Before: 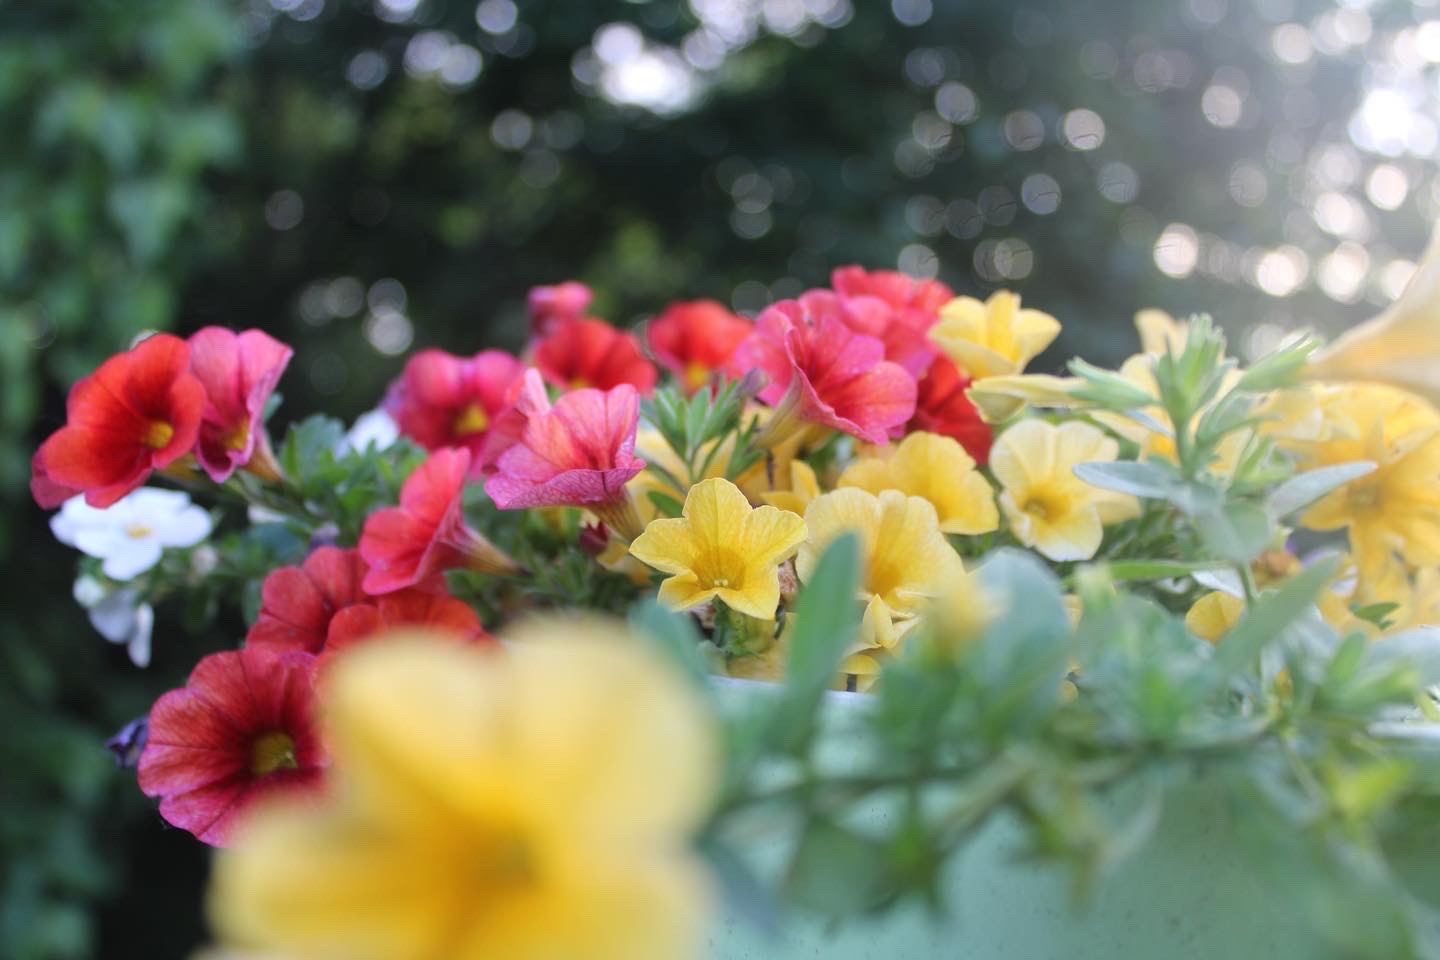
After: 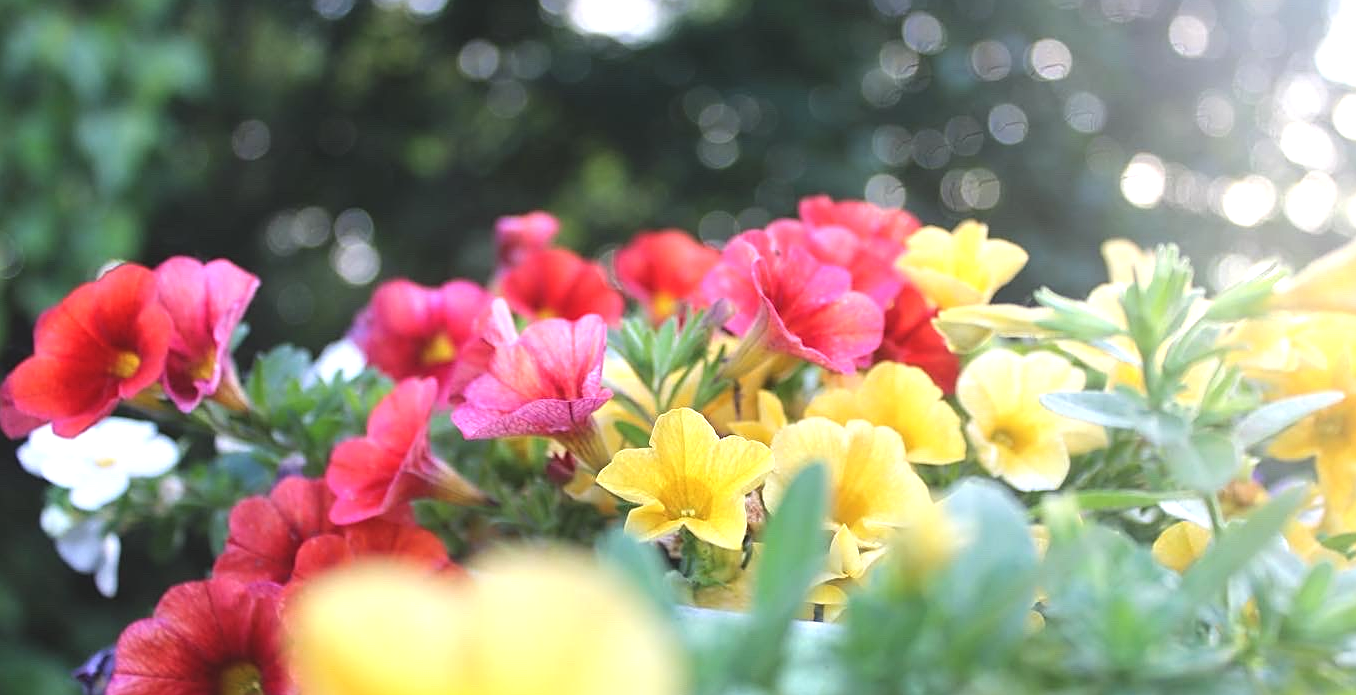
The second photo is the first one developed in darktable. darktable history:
sharpen: amount 0.547
crop: left 2.359%, top 7.37%, right 3.417%, bottom 20.17%
exposure: black level correction -0.005, exposure 0.627 EV, compensate highlight preservation false
